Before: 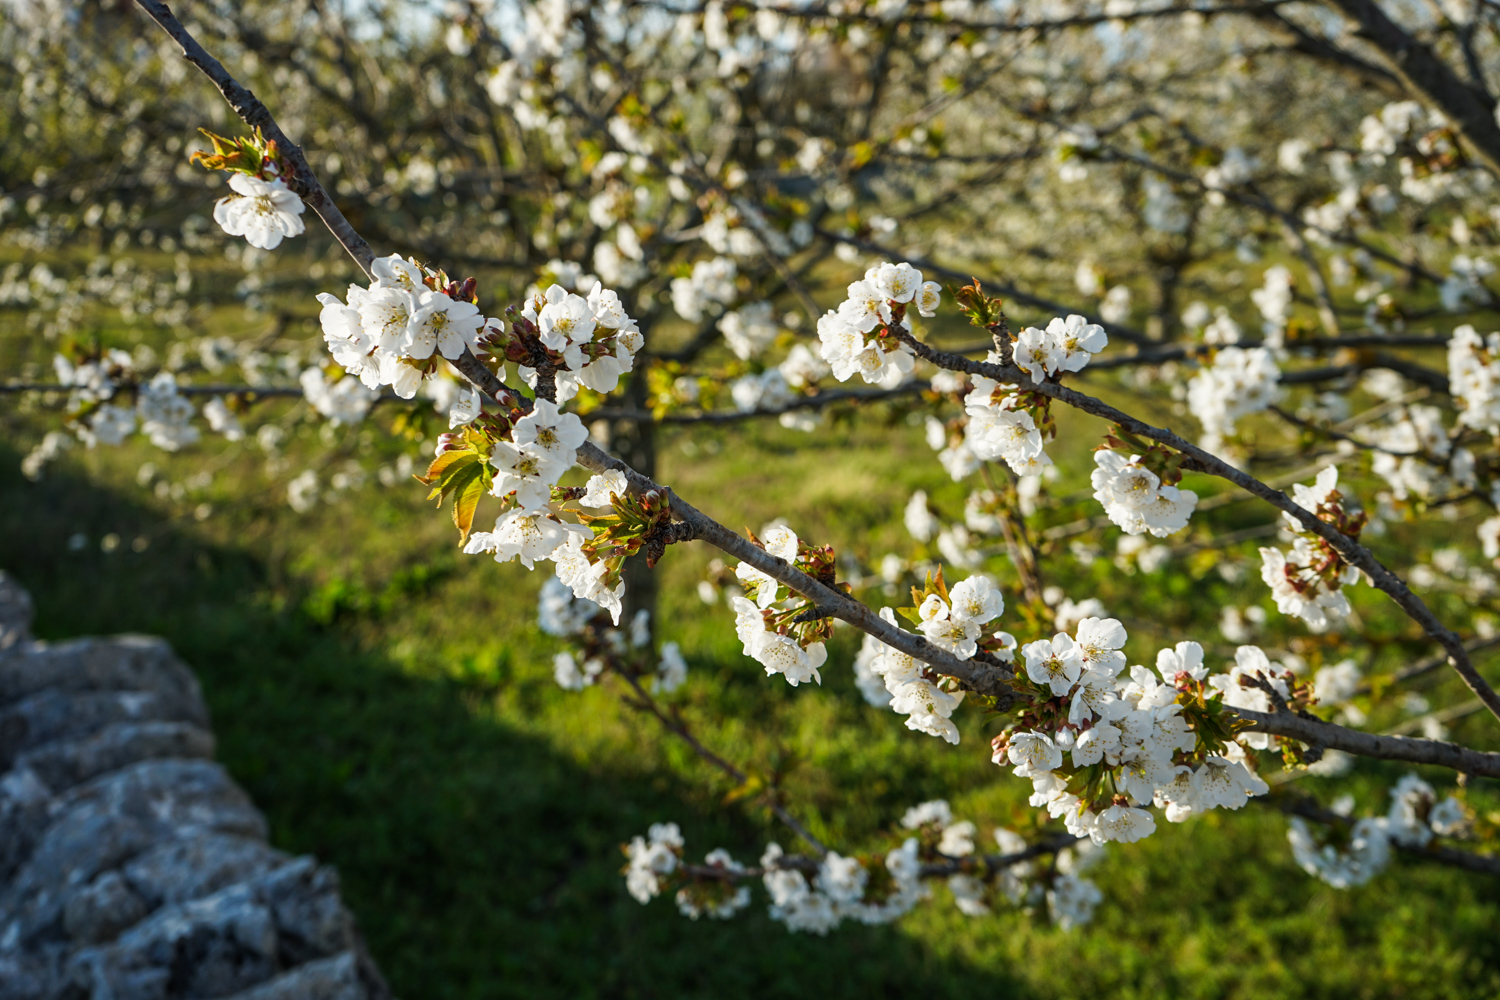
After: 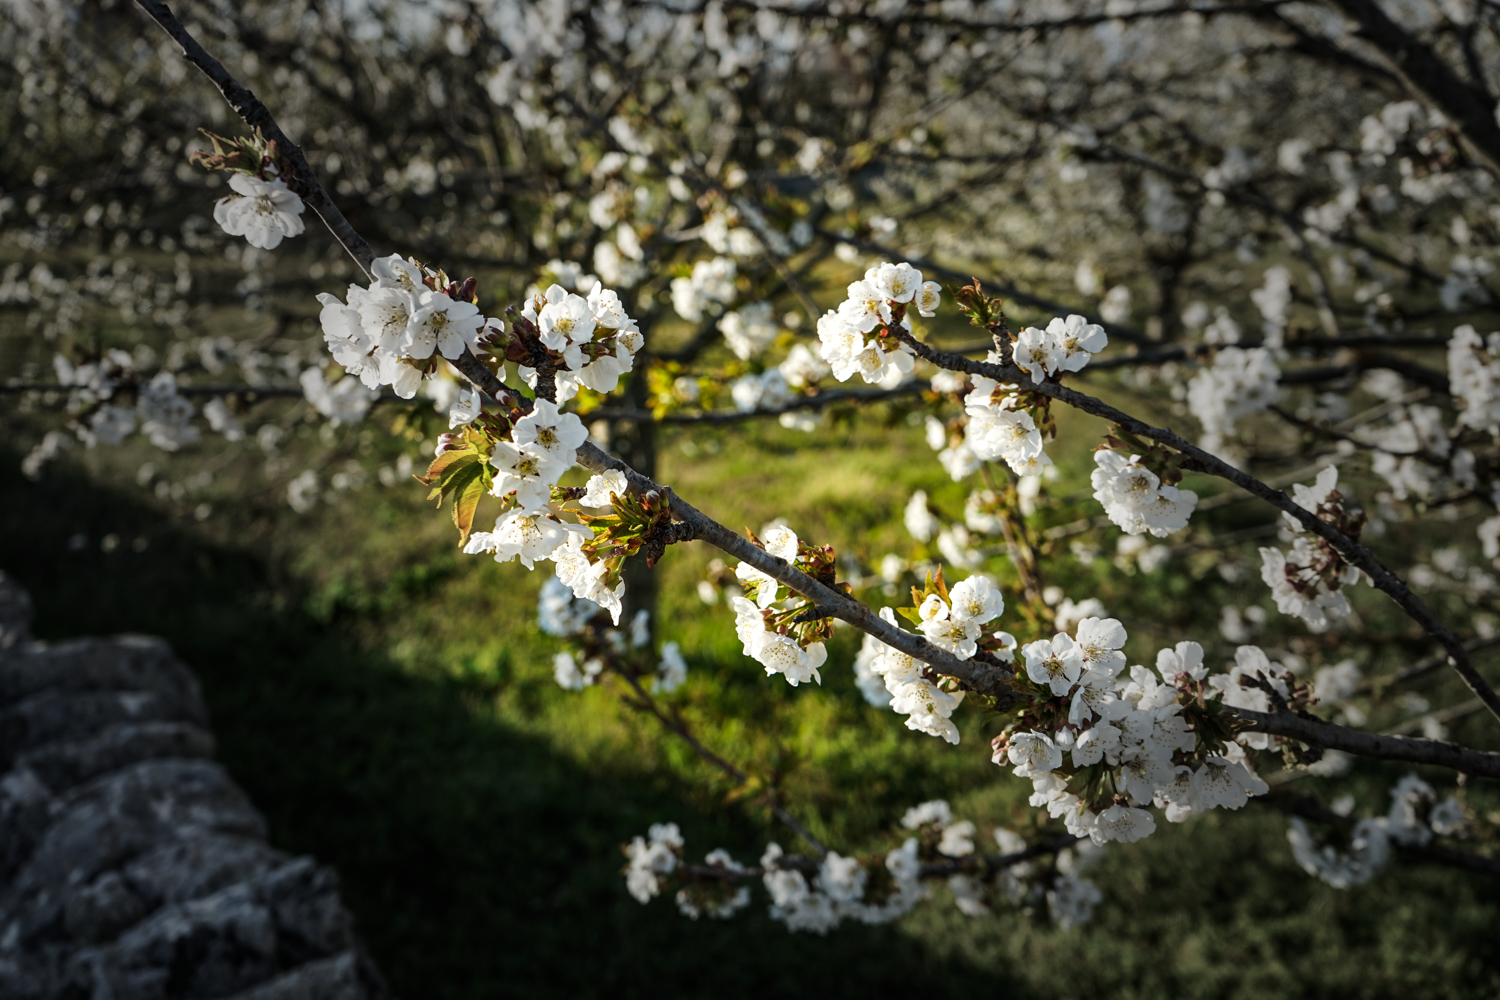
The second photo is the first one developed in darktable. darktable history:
exposure: exposure -0.242 EV, compensate highlight preservation false
color zones: curves: ch1 [(0.077, 0.436) (0.25, 0.5) (0.75, 0.5)]
tone equalizer: -8 EV -0.417 EV, -7 EV -0.389 EV, -6 EV -0.333 EV, -5 EV -0.222 EV, -3 EV 0.222 EV, -2 EV 0.333 EV, -1 EV 0.389 EV, +0 EV 0.417 EV, edges refinement/feathering 500, mask exposure compensation -1.25 EV, preserve details no
vignetting: fall-off start 31.28%, fall-off radius 34.64%, brightness -0.575
